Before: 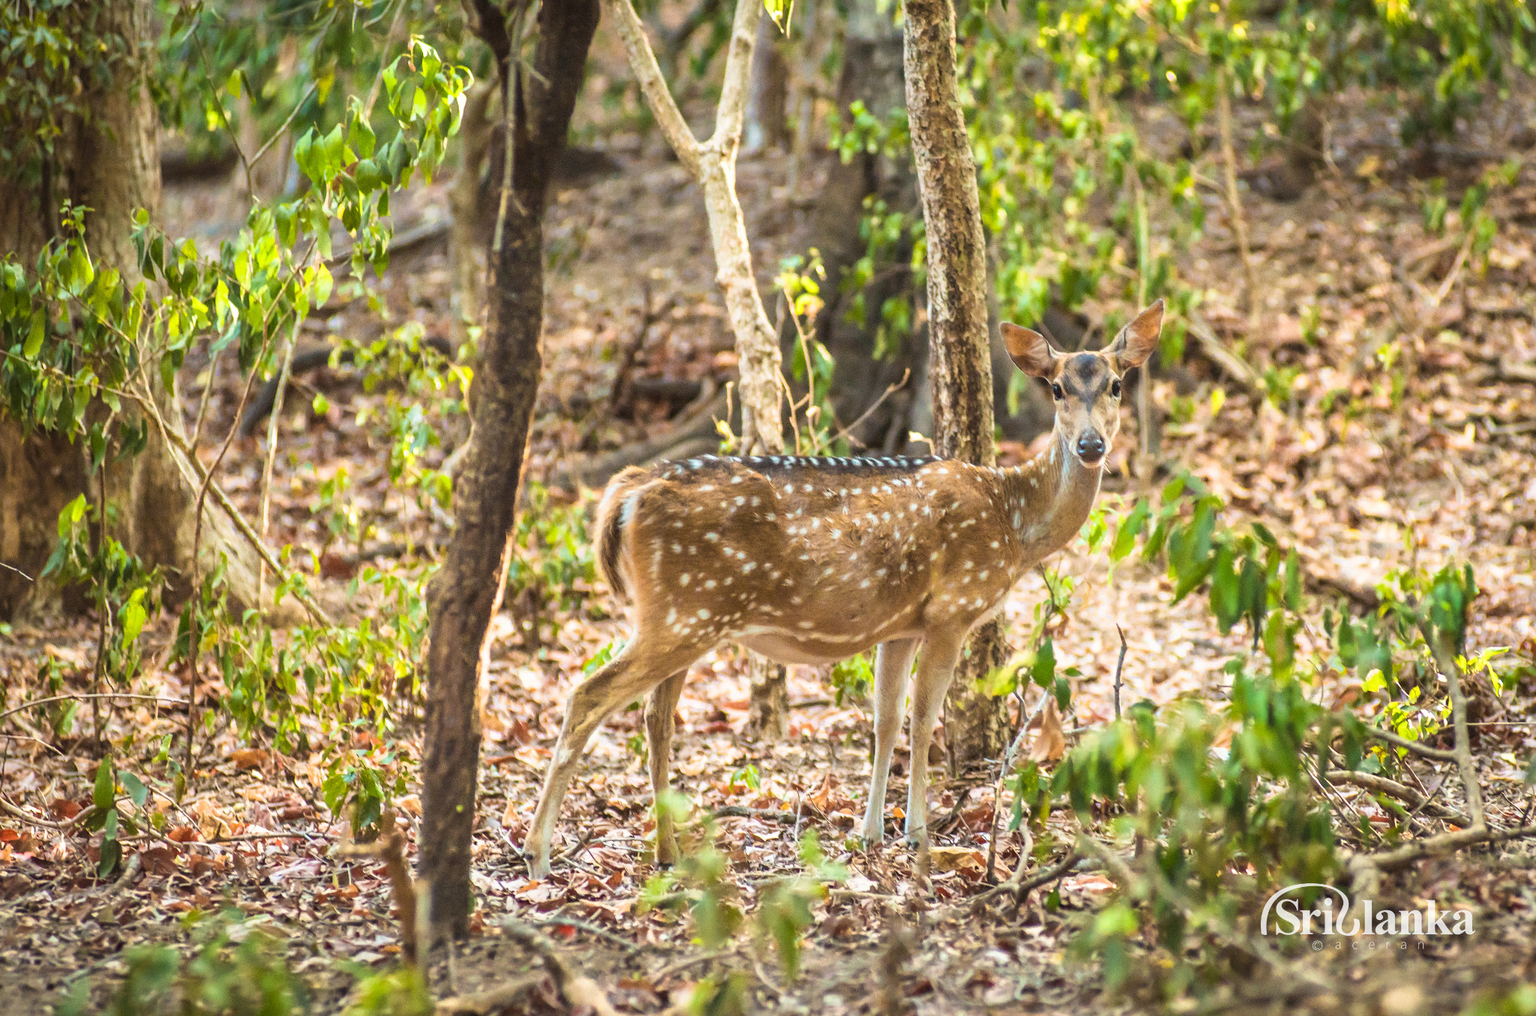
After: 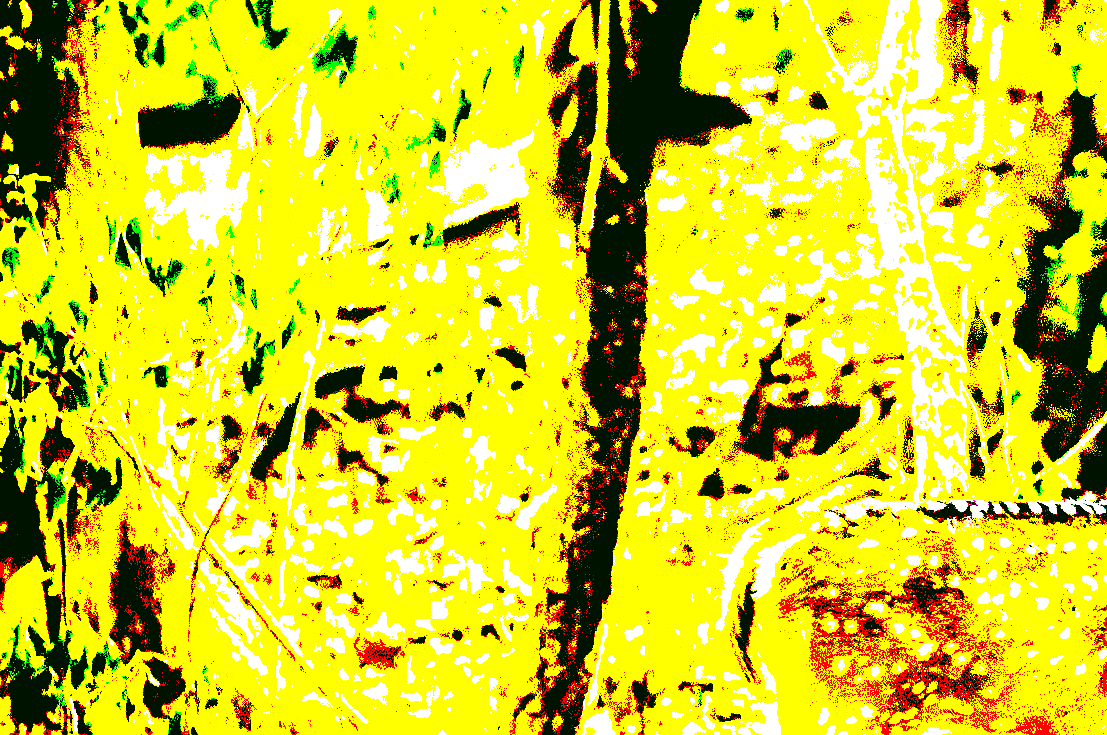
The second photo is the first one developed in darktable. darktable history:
sharpen: radius 1.4, amount 1.25, threshold 0.7
crop and rotate: left 3.047%, top 7.509%, right 42.236%, bottom 37.598%
tone equalizer: -8 EV -1.08 EV, -7 EV -1.01 EV, -6 EV -0.867 EV, -5 EV -0.578 EV, -3 EV 0.578 EV, -2 EV 0.867 EV, -1 EV 1.01 EV, +0 EV 1.08 EV, edges refinement/feathering 500, mask exposure compensation -1.57 EV, preserve details no
color balance rgb: linear chroma grading › global chroma 10%, perceptual saturation grading › global saturation 40%, perceptual brilliance grading › global brilliance 30%, global vibrance 20%
color correction: highlights a* 5.62, highlights b* 33.57, shadows a* -25.86, shadows b* 4.02
exposure: black level correction 0.1, exposure 3 EV, compensate highlight preservation false
rotate and perspective: rotation -0.45°, automatic cropping original format, crop left 0.008, crop right 0.992, crop top 0.012, crop bottom 0.988
